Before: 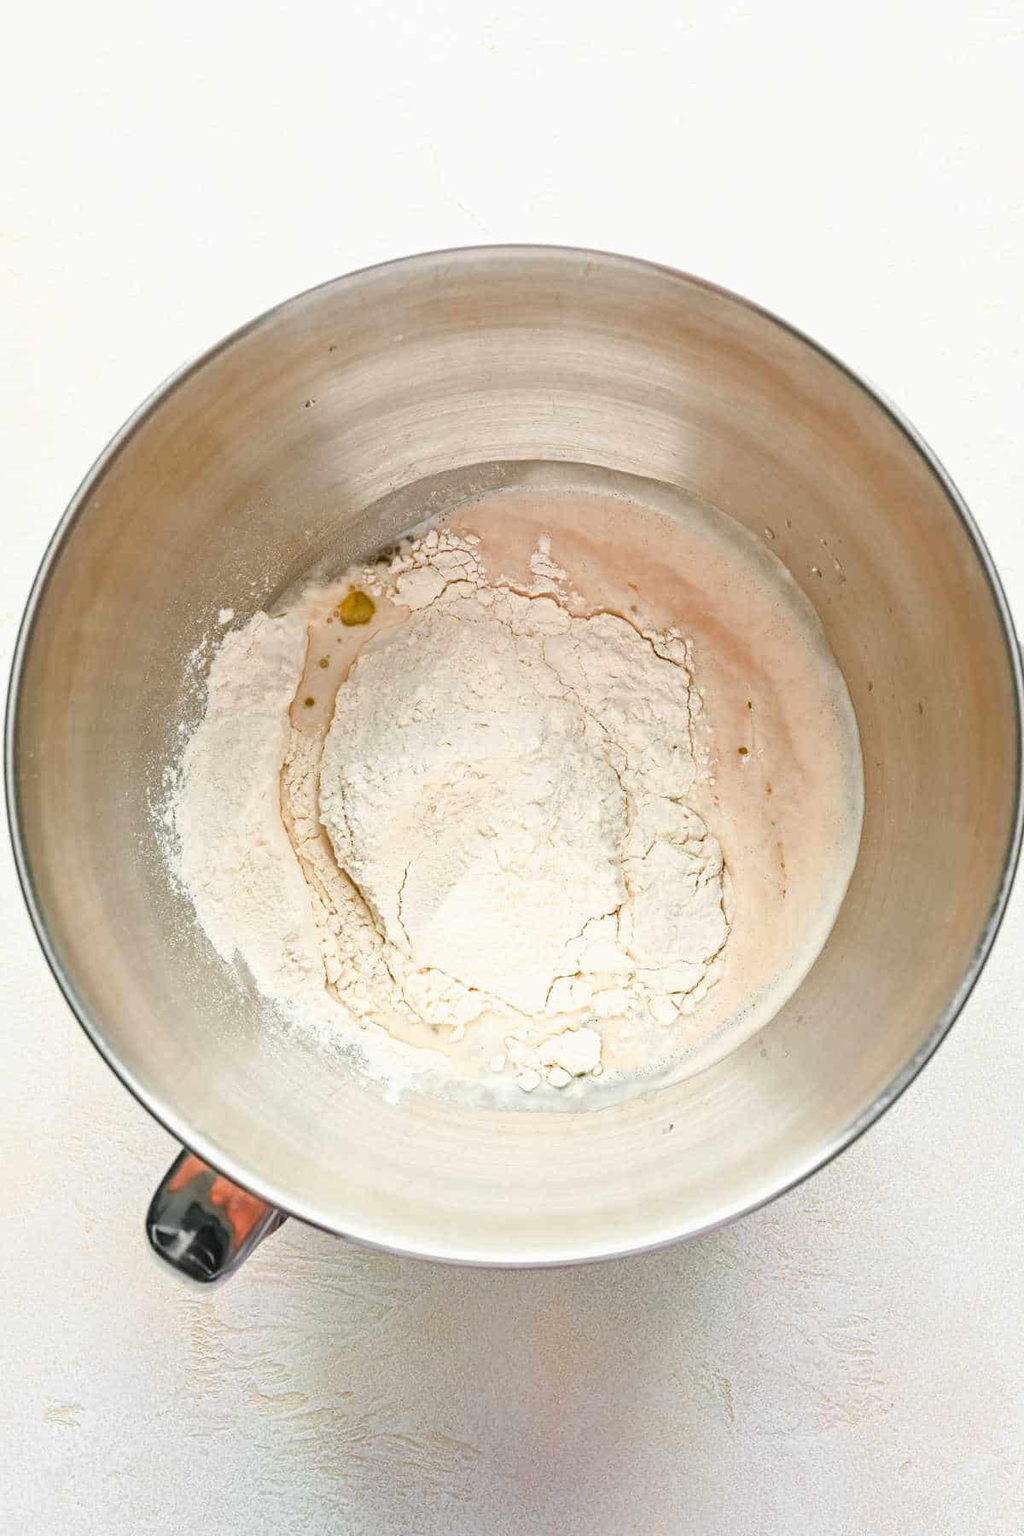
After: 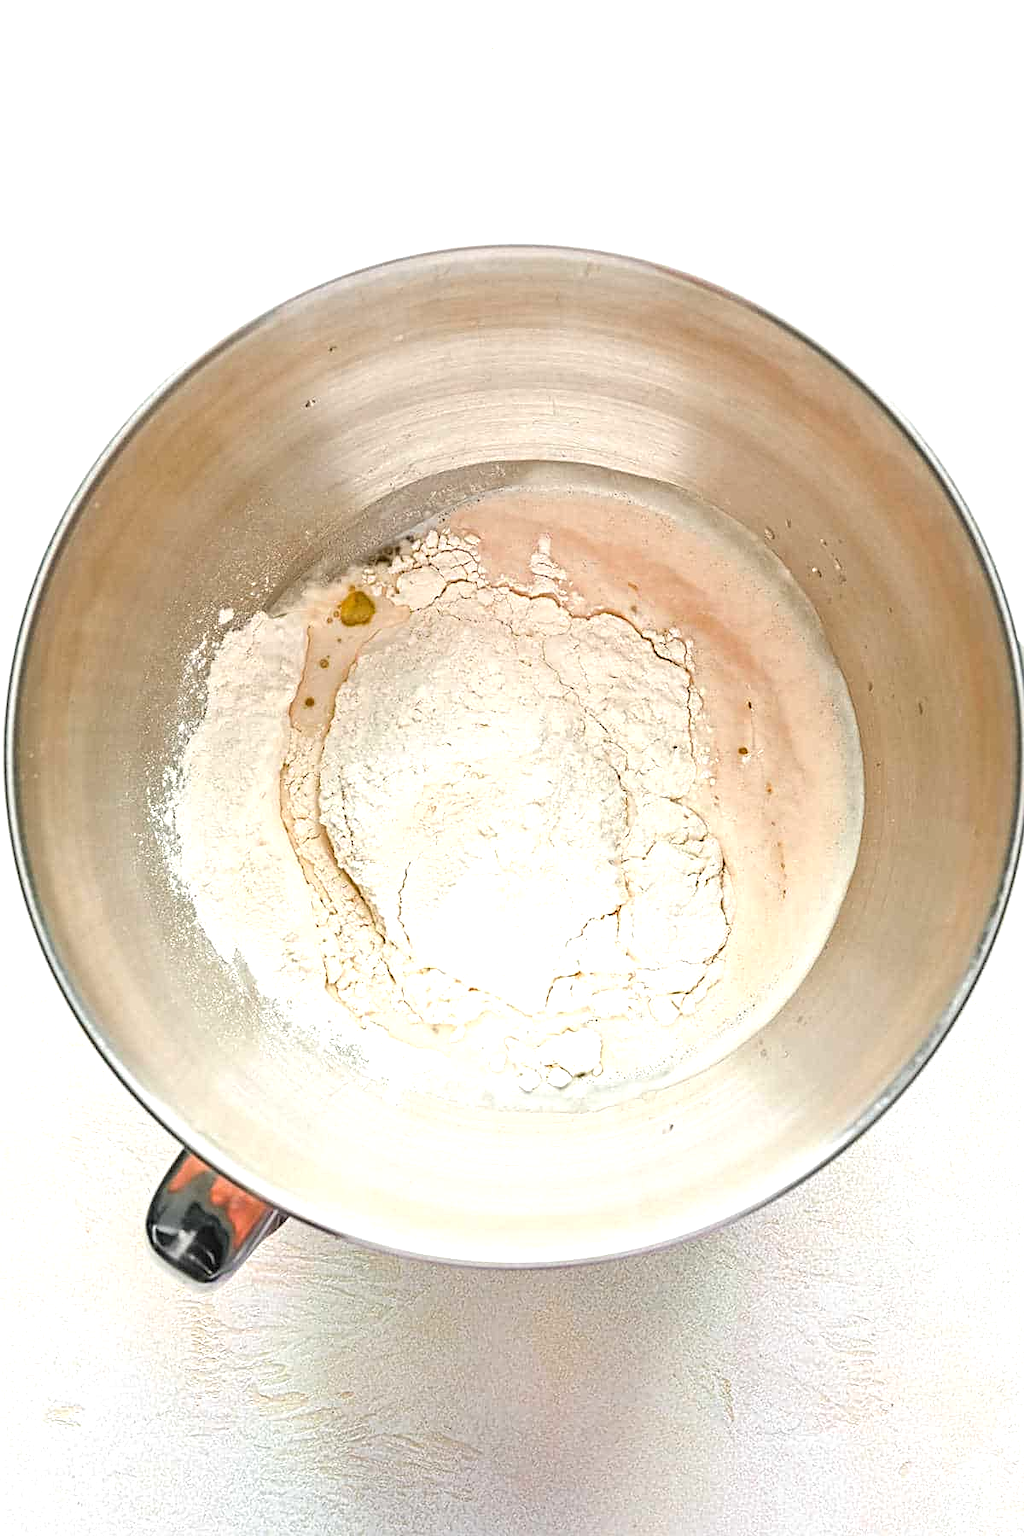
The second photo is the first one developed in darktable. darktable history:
tone equalizer: -8 EV -0.382 EV, -7 EV -0.419 EV, -6 EV -0.36 EV, -5 EV -0.19 EV, -3 EV 0.247 EV, -2 EV 0.35 EV, -1 EV 0.375 EV, +0 EV 0.389 EV
sharpen: on, module defaults
